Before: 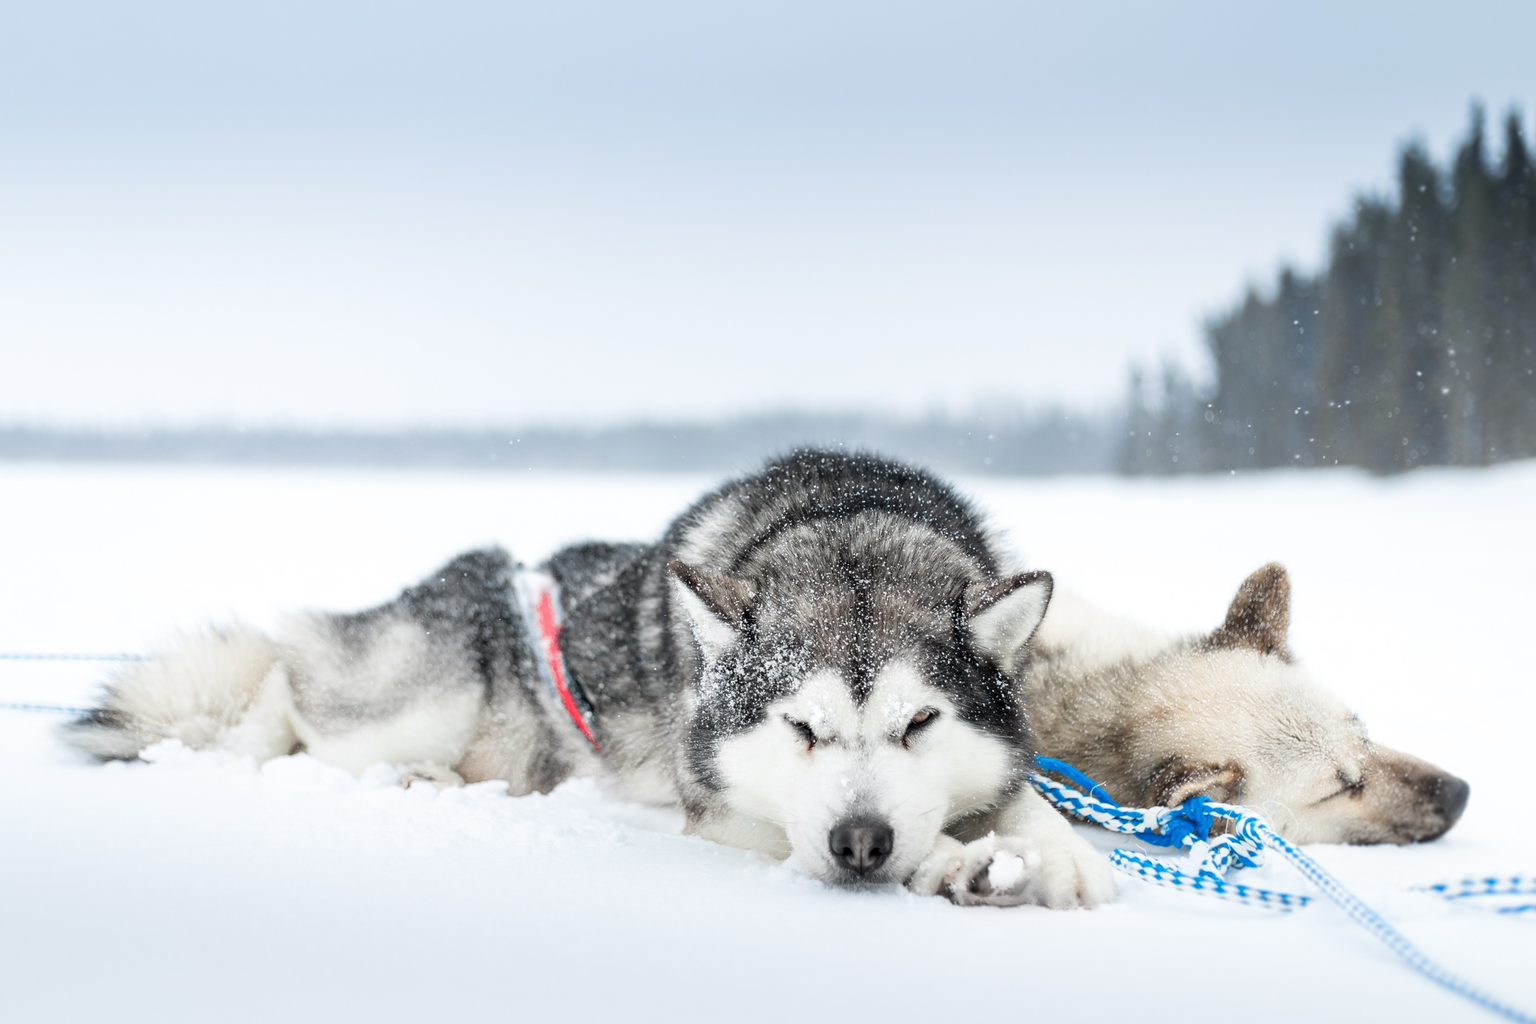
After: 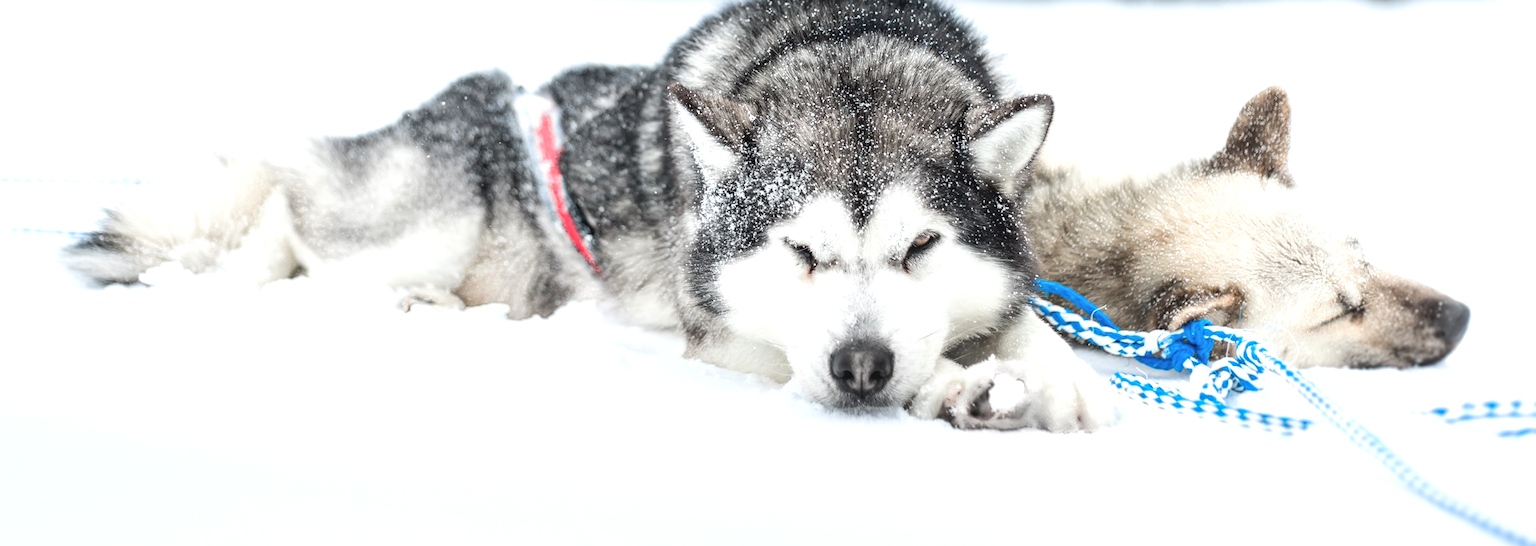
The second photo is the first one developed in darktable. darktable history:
crop and rotate: top 46.599%, right 0.051%
tone equalizer: -8 EV -0.416 EV, -7 EV -0.374 EV, -6 EV -0.314 EV, -5 EV -0.185 EV, -3 EV 0.251 EV, -2 EV 0.349 EV, -1 EV 0.397 EV, +0 EV 0.424 EV, edges refinement/feathering 500, mask exposure compensation -1.57 EV, preserve details no
local contrast: detail 109%
